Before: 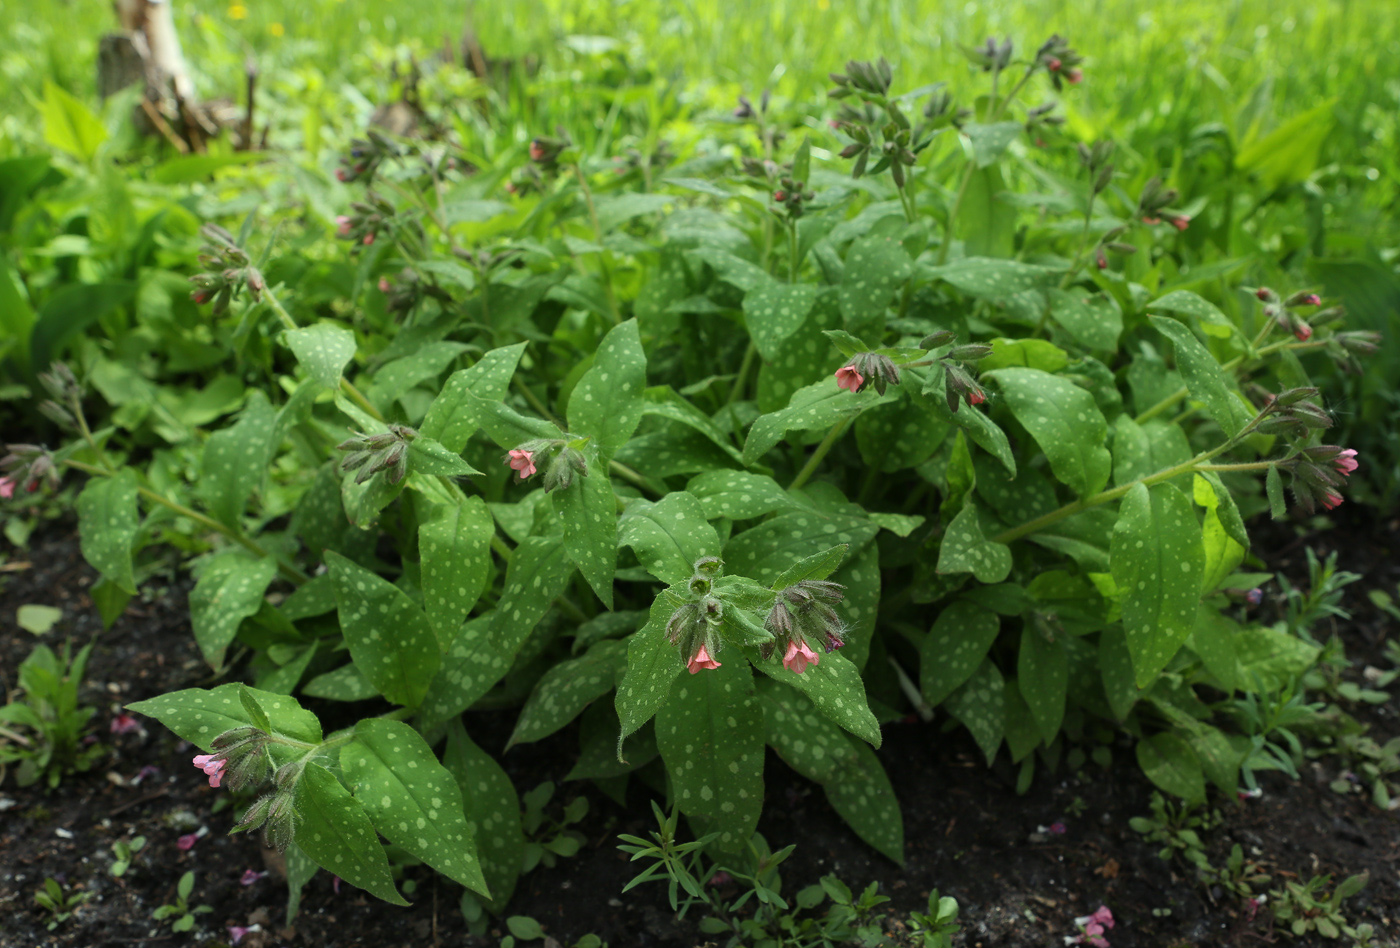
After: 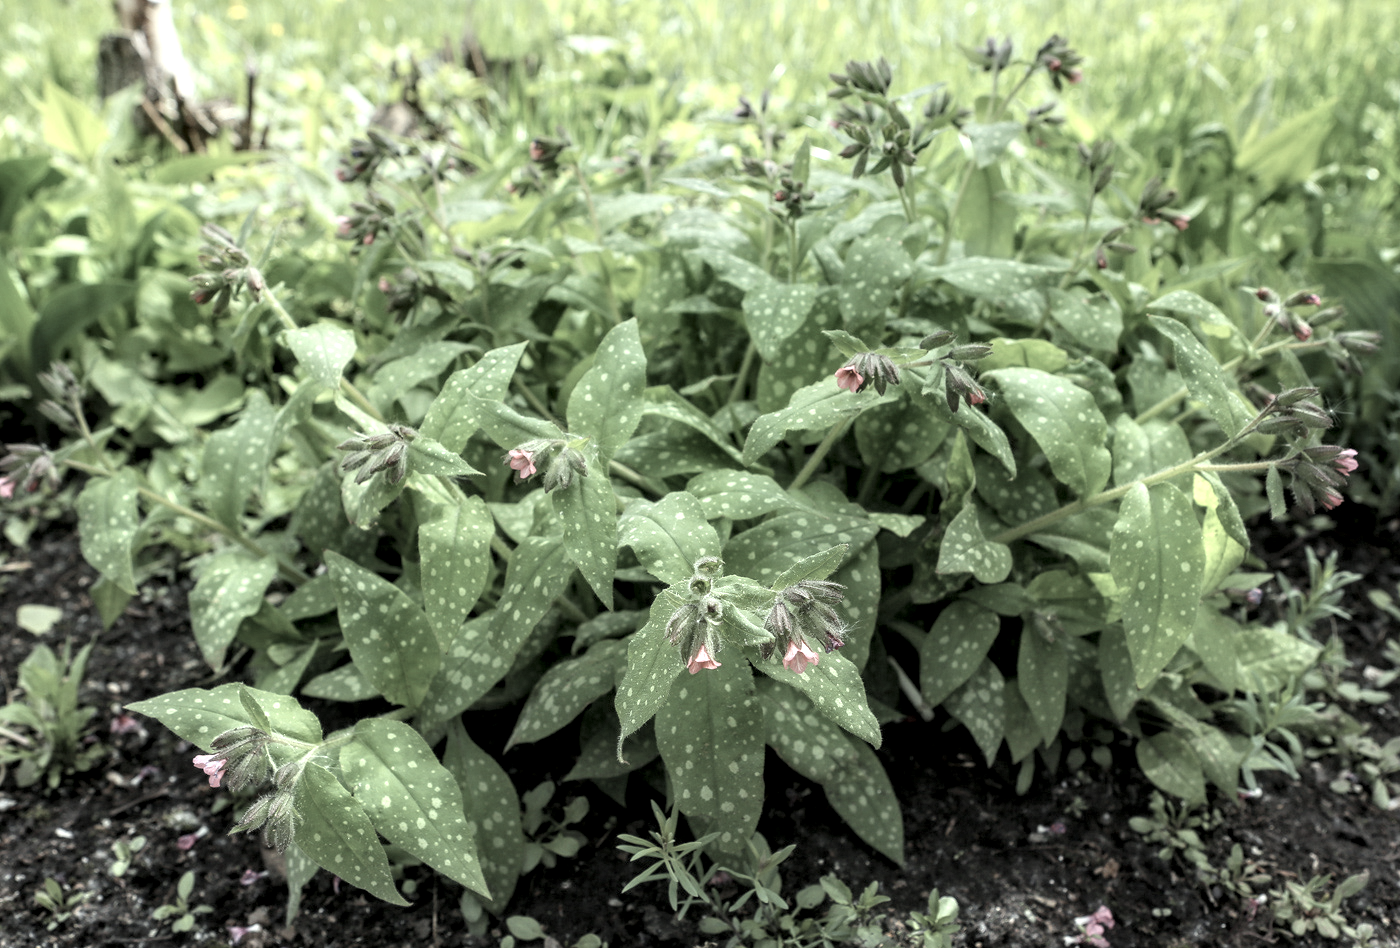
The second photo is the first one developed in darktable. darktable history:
contrast brightness saturation: brightness 0.183, saturation -0.512
exposure: exposure 0.203 EV, compensate exposure bias true, compensate highlight preservation false
local contrast: highlights 65%, shadows 54%, detail 168%, midtone range 0.516
shadows and highlights: shadows 0.293, highlights 40.71
